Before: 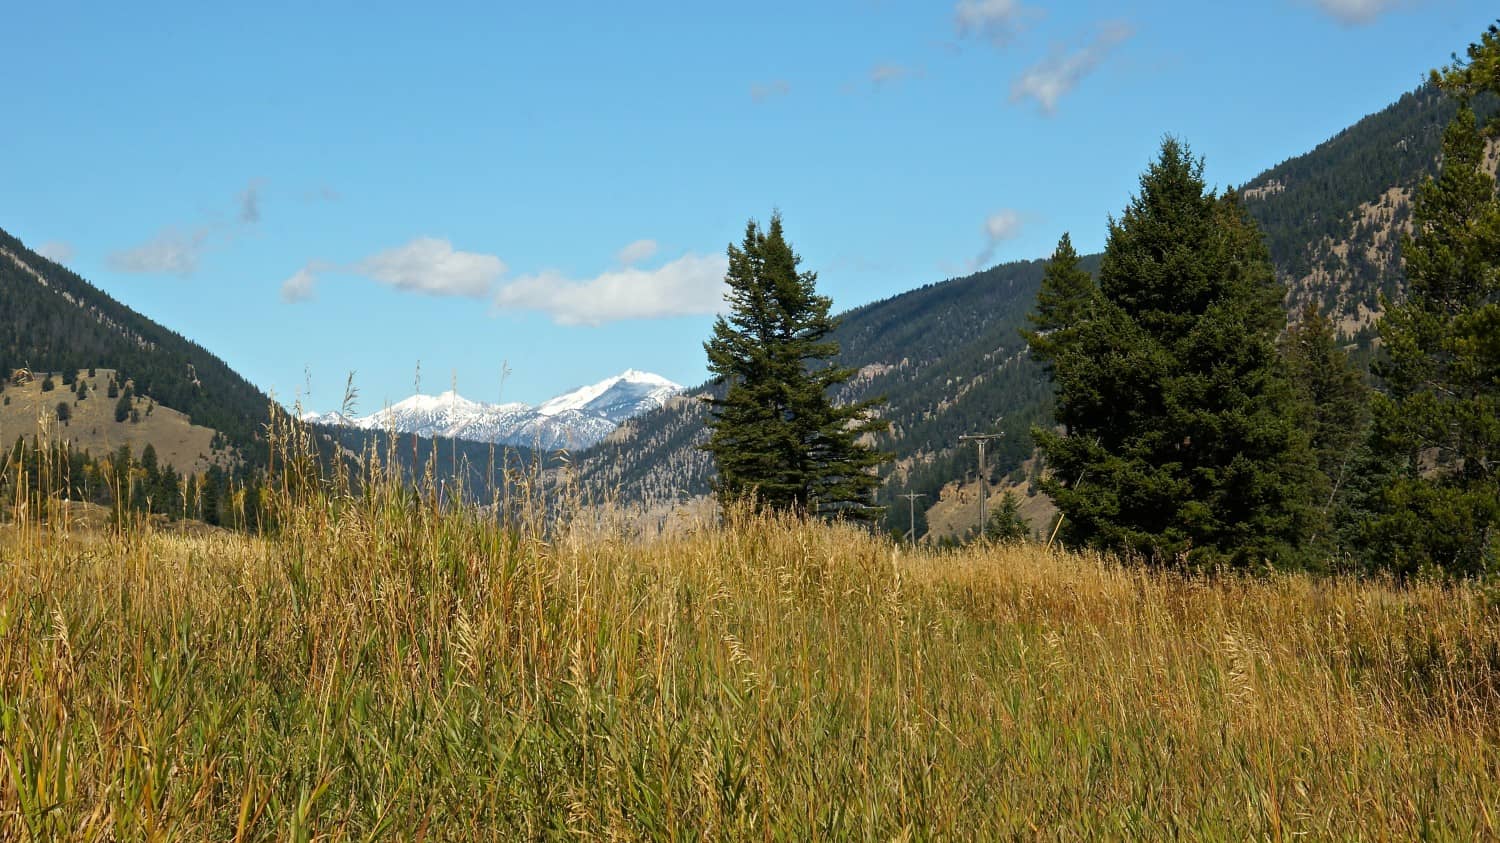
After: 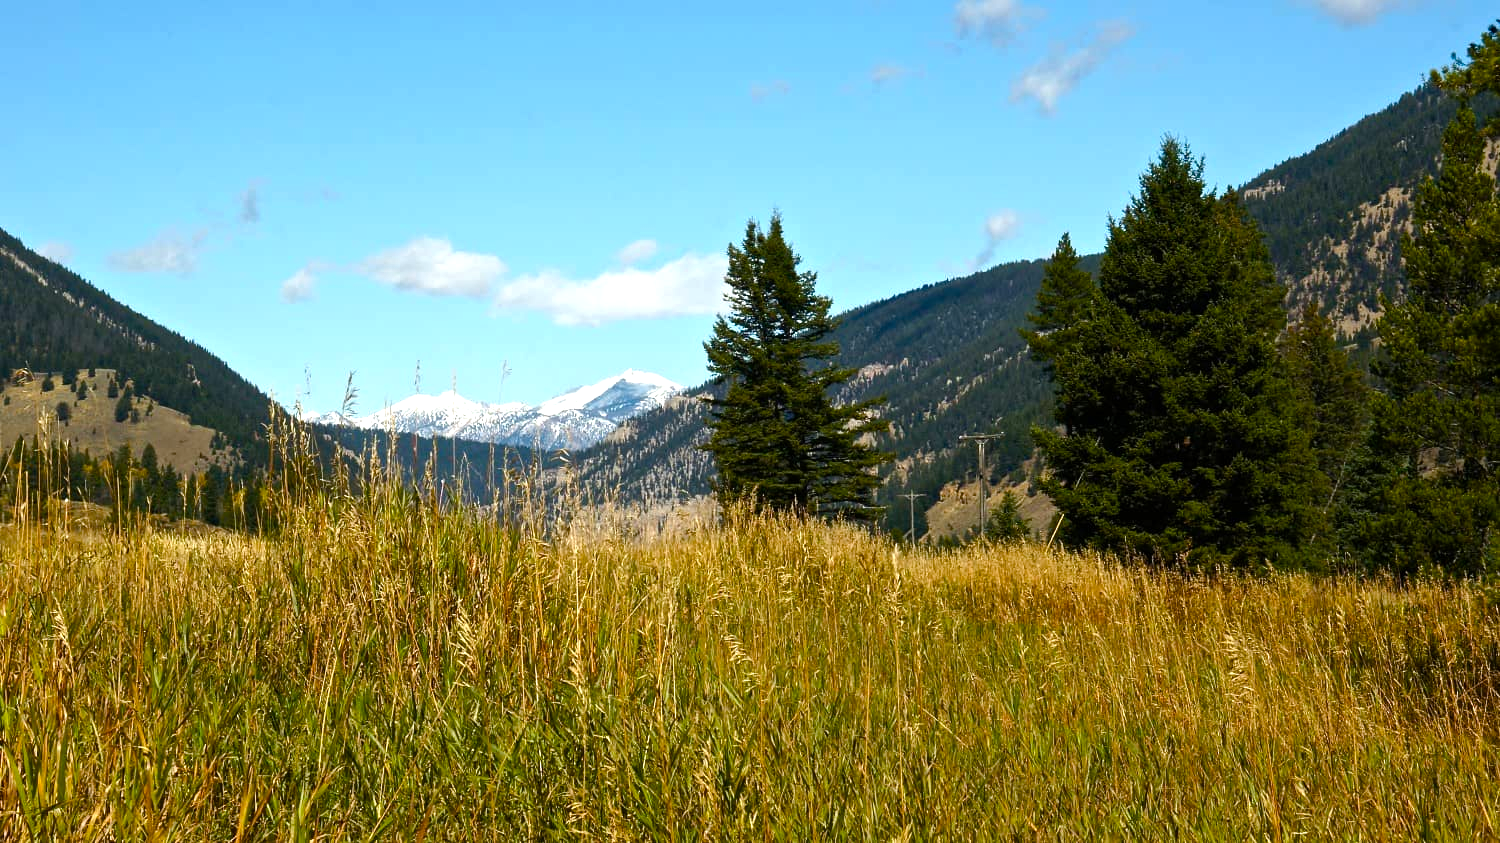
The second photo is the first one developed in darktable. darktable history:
color balance rgb: perceptual saturation grading › global saturation 20%, perceptual saturation grading › highlights -25.533%, perceptual saturation grading › shadows 49.821%, perceptual brilliance grading › highlights 16.243%, perceptual brilliance grading › mid-tones 5.99%, perceptual brilliance grading › shadows -15.759%, global vibrance 2.689%
